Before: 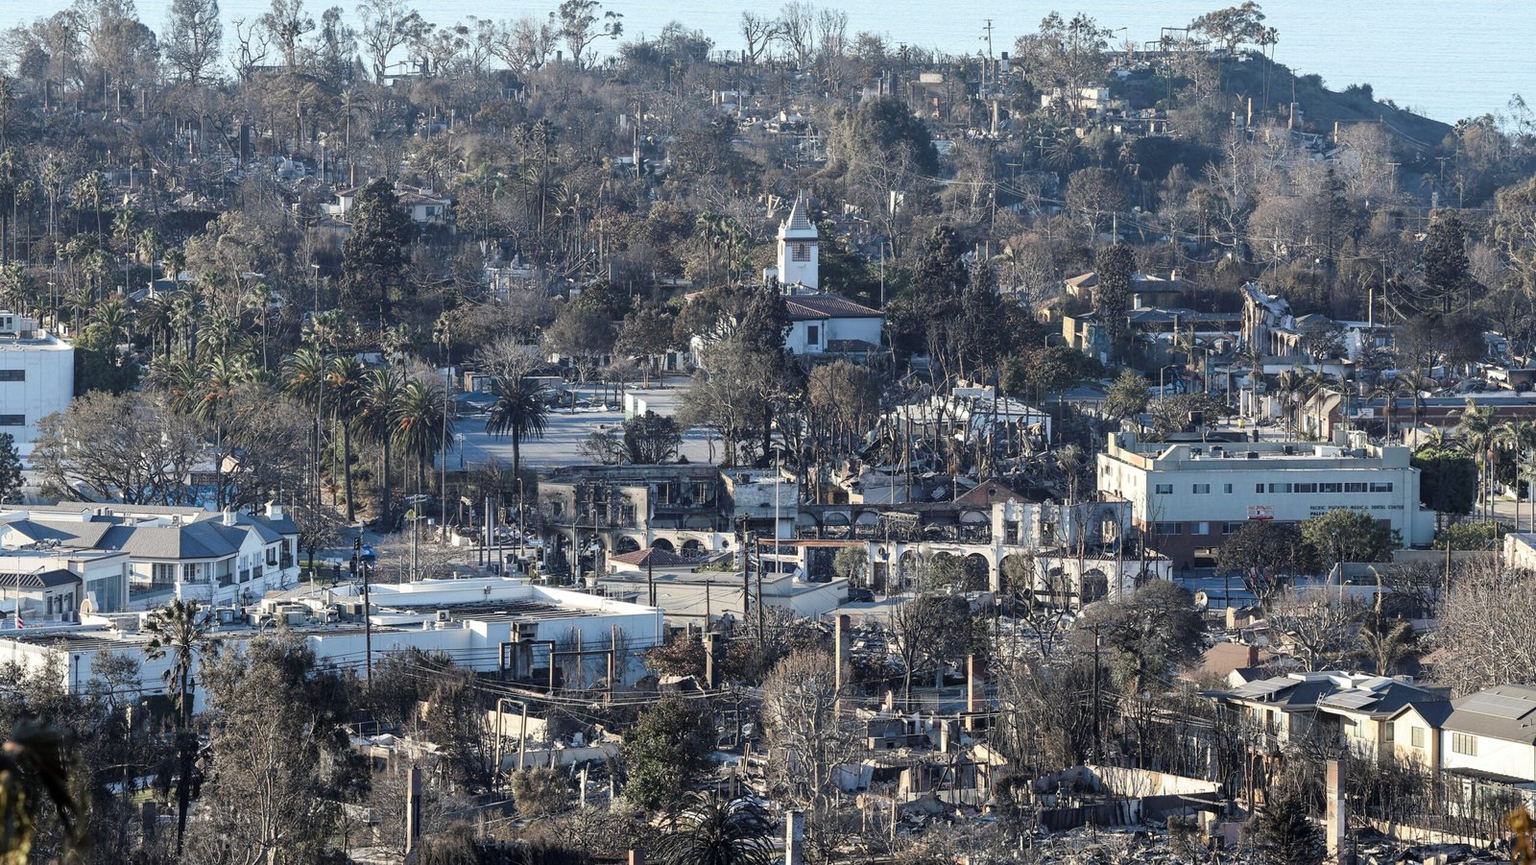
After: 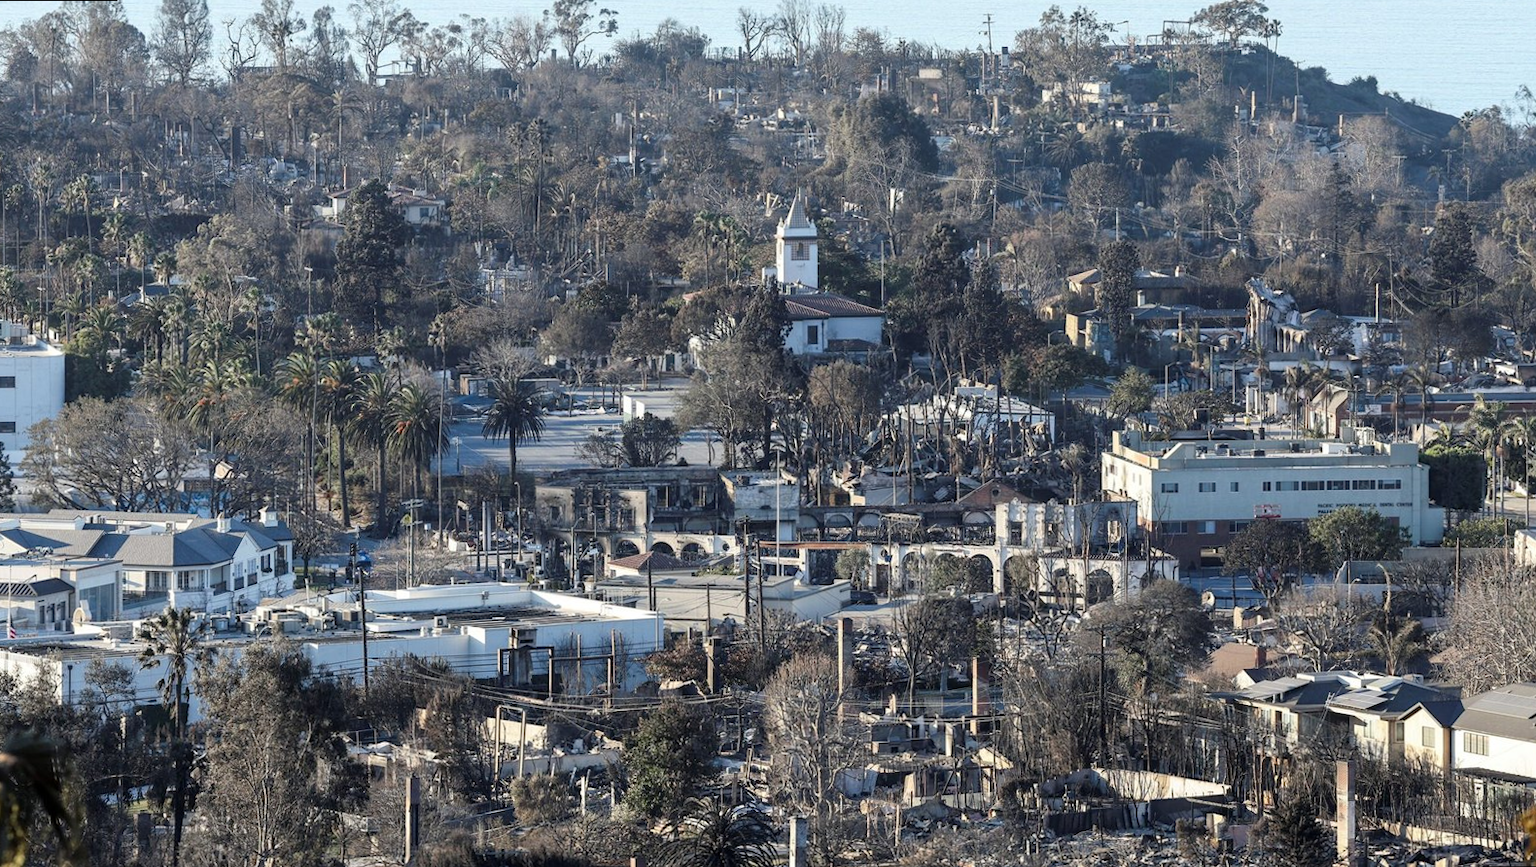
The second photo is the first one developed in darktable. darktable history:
white balance: red 1, blue 1
rotate and perspective: rotation -0.45°, automatic cropping original format, crop left 0.008, crop right 0.992, crop top 0.012, crop bottom 0.988
